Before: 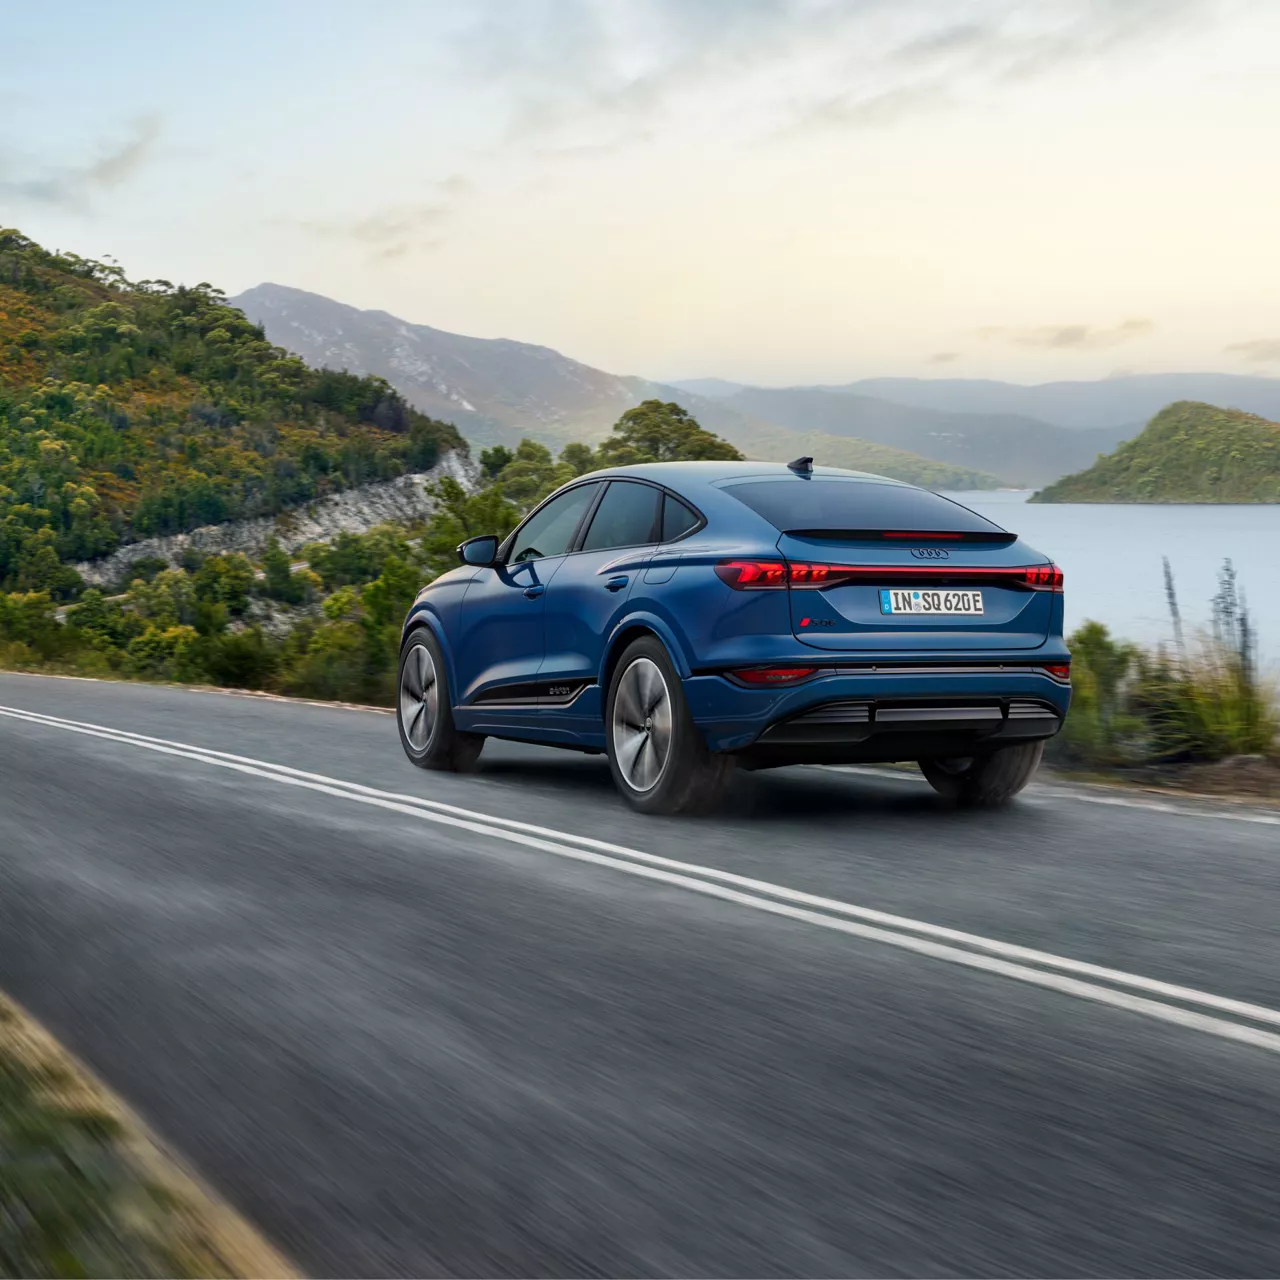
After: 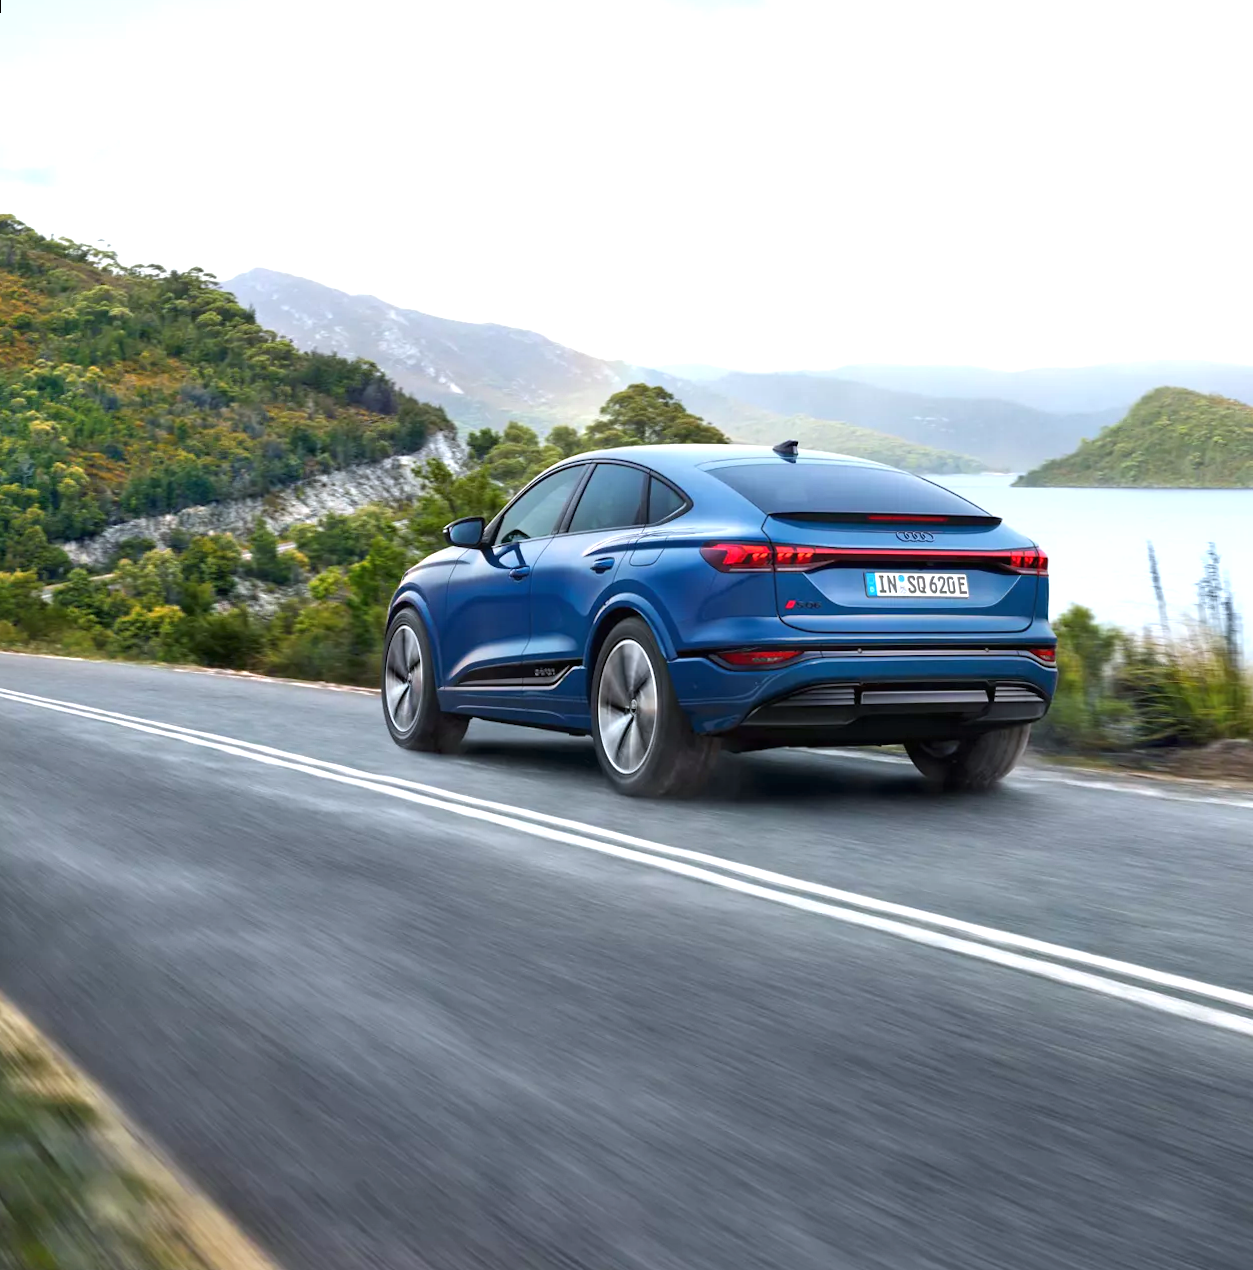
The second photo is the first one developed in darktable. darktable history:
white balance: red 0.974, blue 1.044
exposure: black level correction -0.001, exposure 0.9 EV, compensate exposure bias true, compensate highlight preservation false
rotate and perspective: rotation 0.226°, lens shift (vertical) -0.042, crop left 0.023, crop right 0.982, crop top 0.006, crop bottom 0.994
